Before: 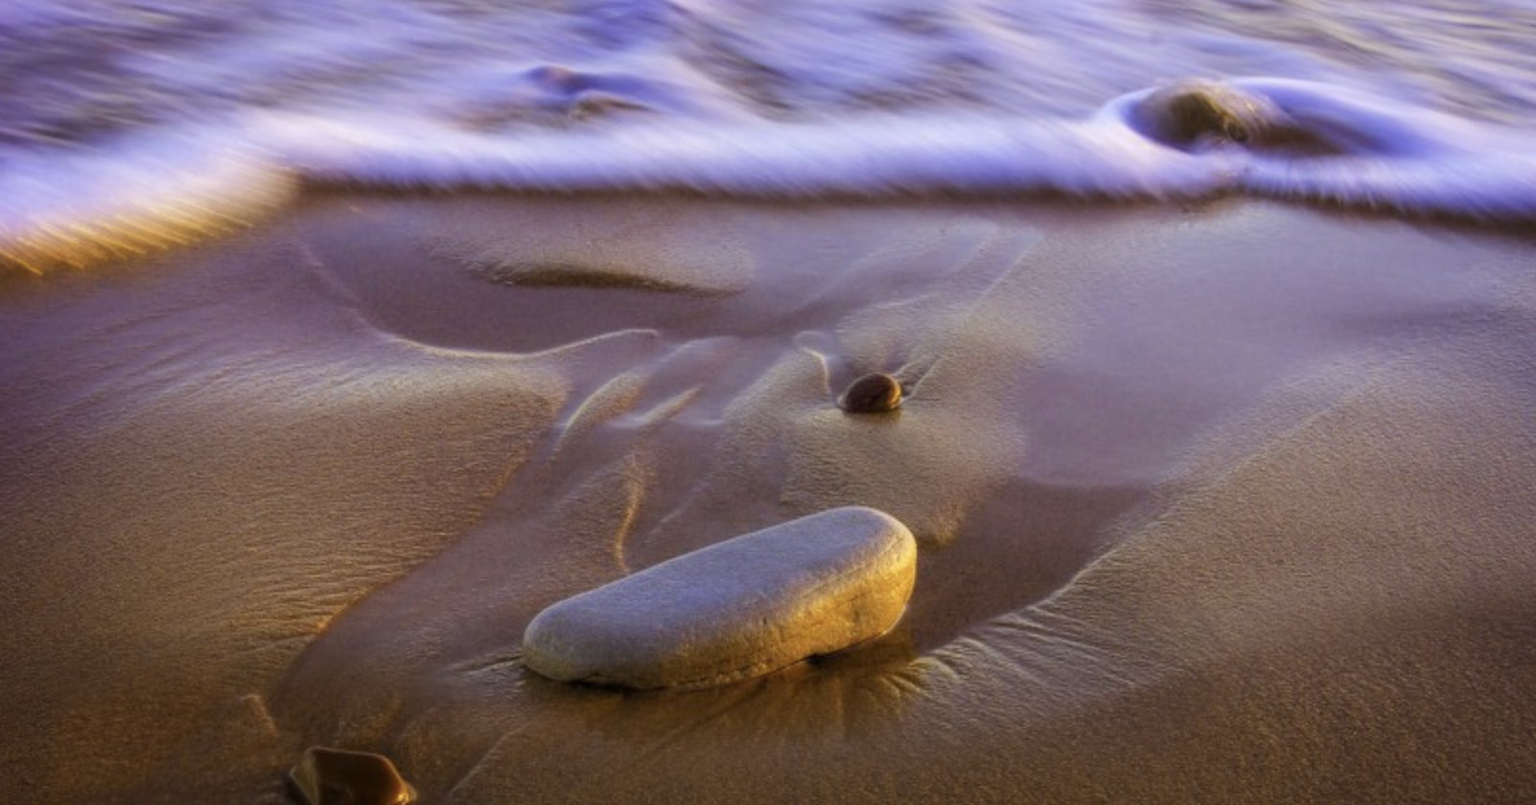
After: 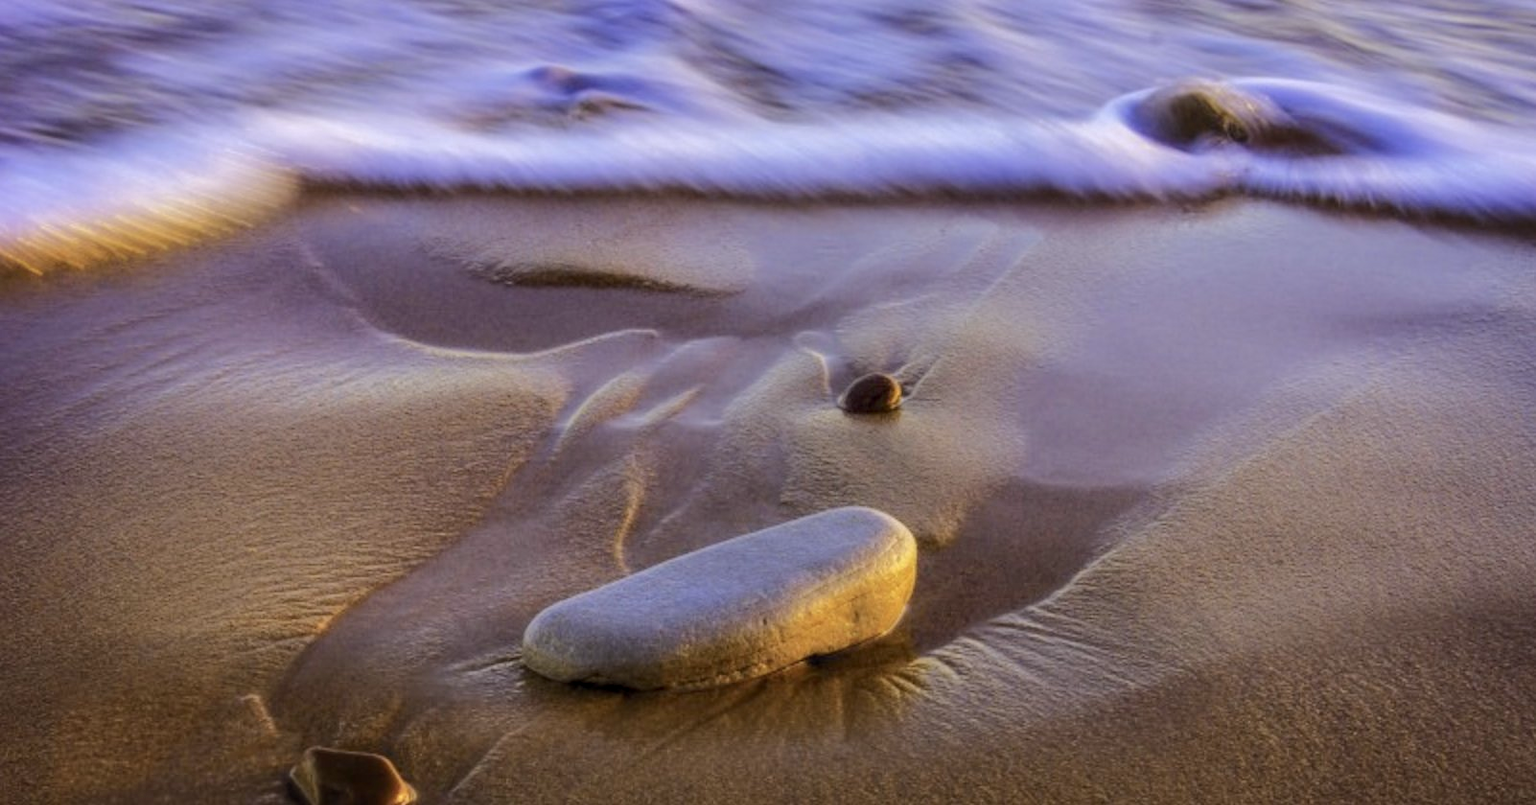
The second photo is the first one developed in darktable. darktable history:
local contrast: on, module defaults
shadows and highlights: radius 108.4, shadows 43.92, highlights -67.03, low approximation 0.01, soften with gaussian
tone curve: curves: ch0 [(0, 0.026) (0.175, 0.178) (0.463, 0.502) (0.796, 0.764) (1, 0.961)]; ch1 [(0, 0) (0.437, 0.398) (0.469, 0.472) (0.505, 0.504) (0.553, 0.552) (1, 1)]; ch2 [(0, 0) (0.505, 0.495) (0.579, 0.579) (1, 1)], color space Lab, independent channels, preserve colors none
